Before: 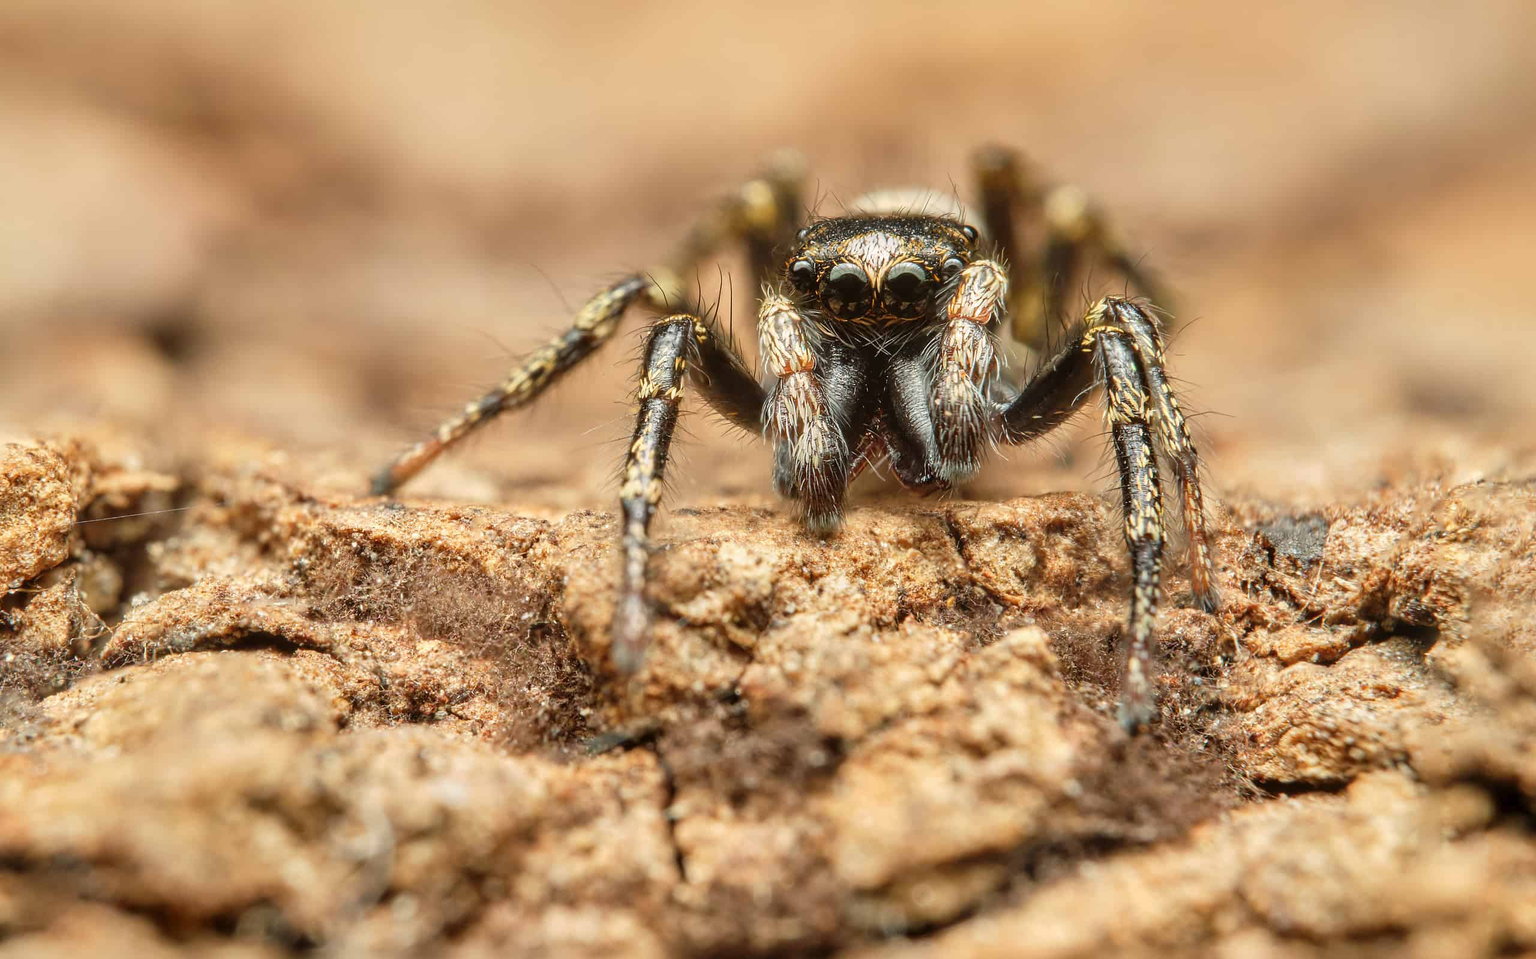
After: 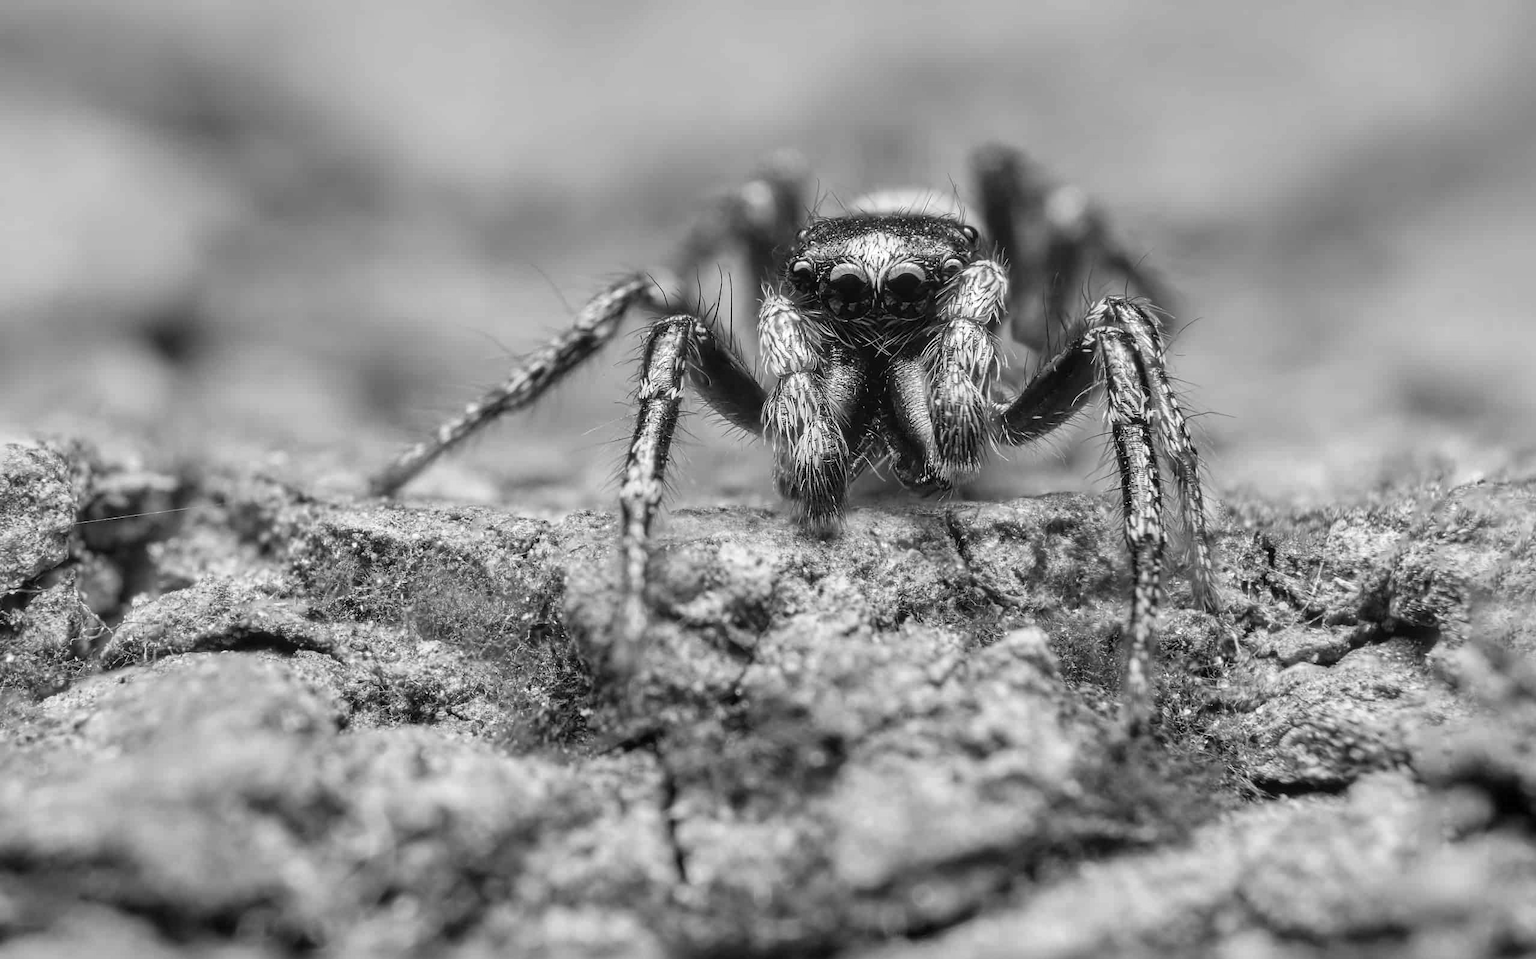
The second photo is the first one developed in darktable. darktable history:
color calibration: output gray [0.23, 0.37, 0.4, 0], x 0.396, y 0.386, temperature 3654.57 K
